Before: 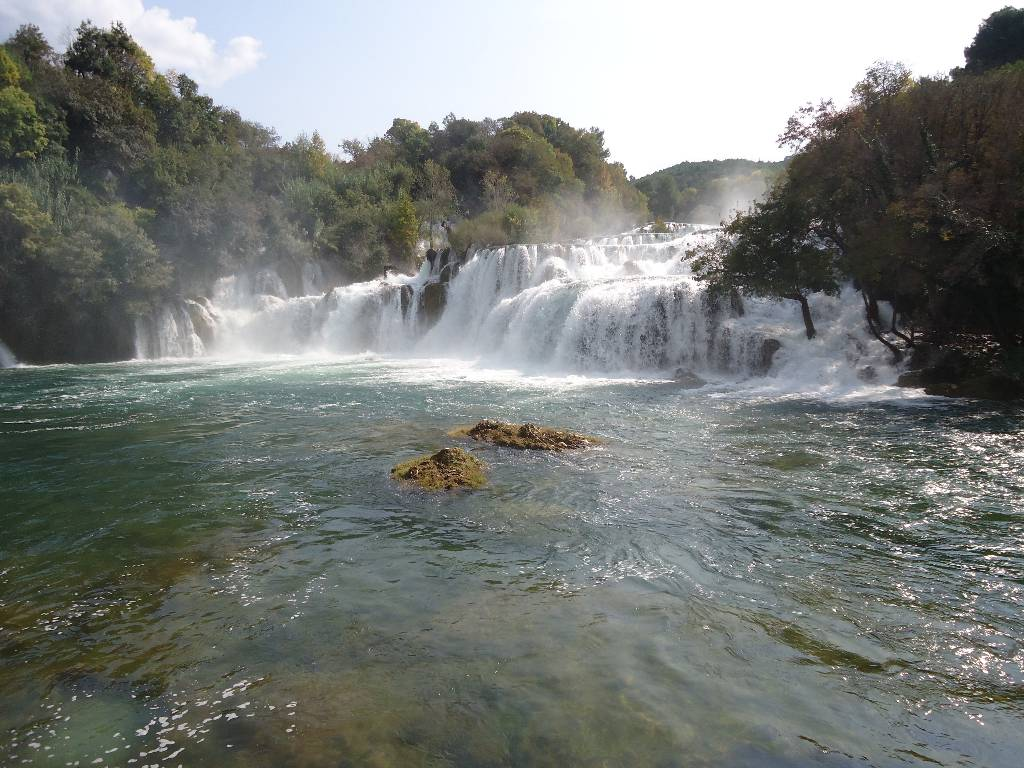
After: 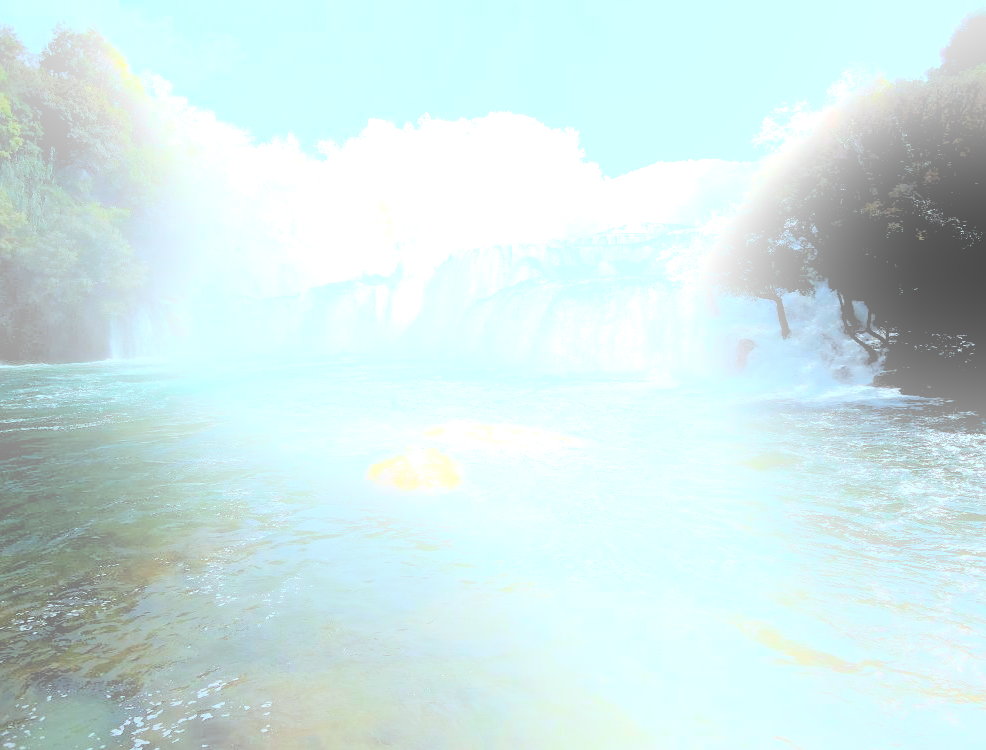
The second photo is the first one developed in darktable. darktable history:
crop and rotate: left 2.536%, right 1.107%, bottom 2.246%
local contrast: mode bilateral grid, contrast 10, coarseness 25, detail 115%, midtone range 0.2
rgb levels: levels [[0.029, 0.461, 0.922], [0, 0.5, 1], [0, 0.5, 1]]
bloom: size 25%, threshold 5%, strength 90%
color correction: highlights a* -11.71, highlights b* -15.58
